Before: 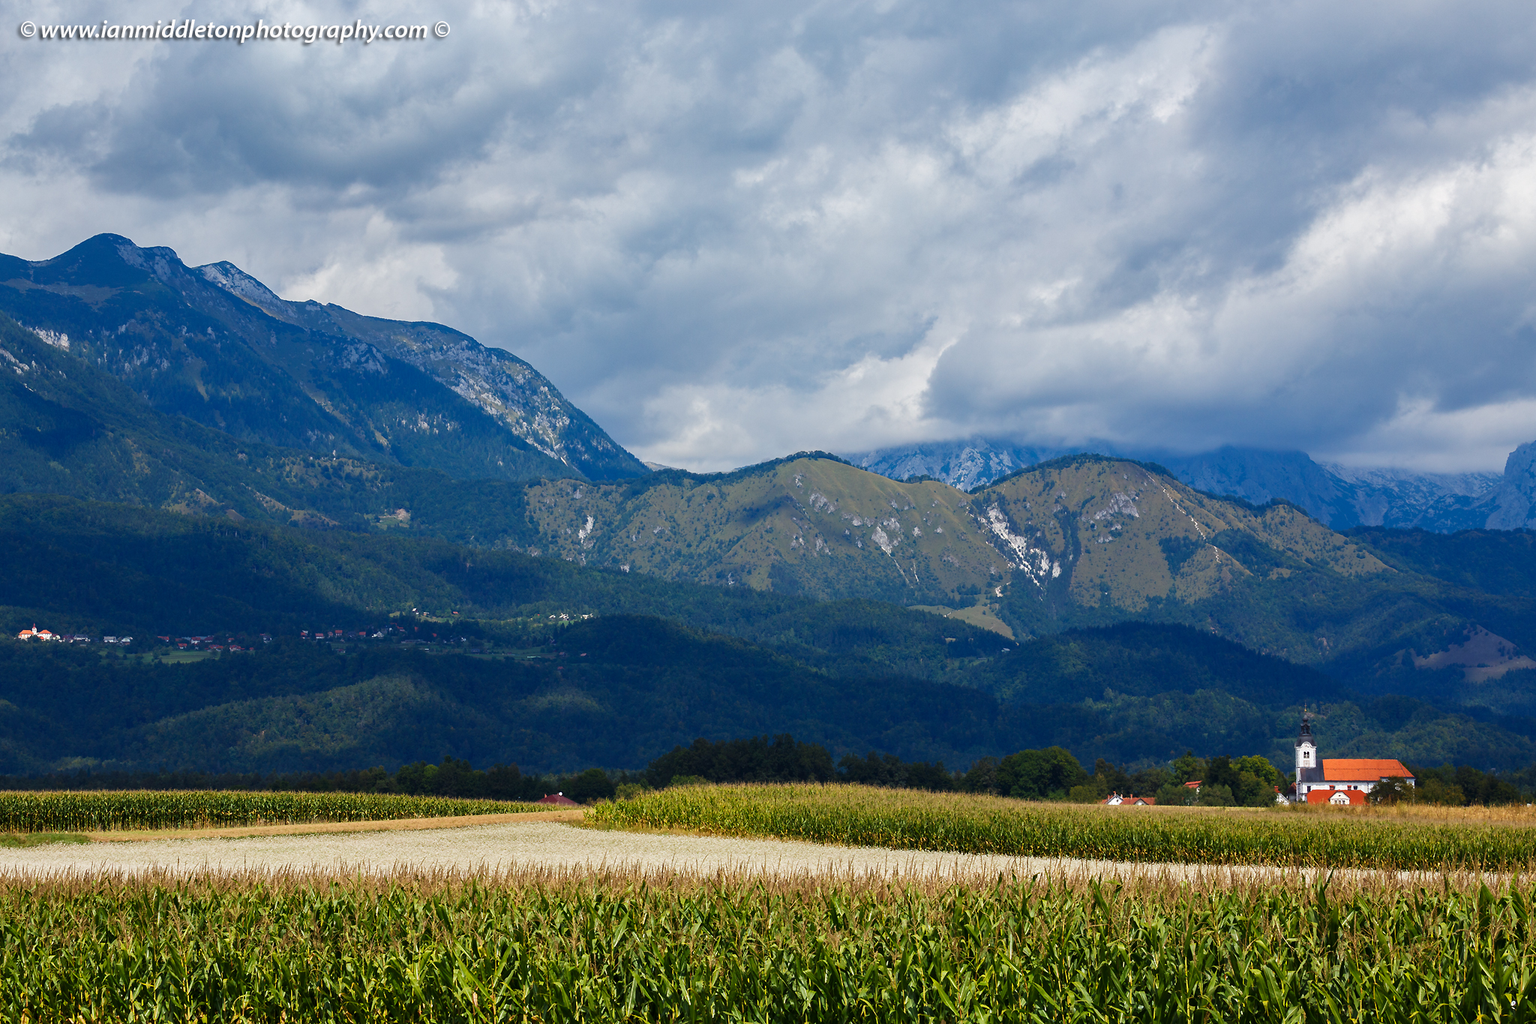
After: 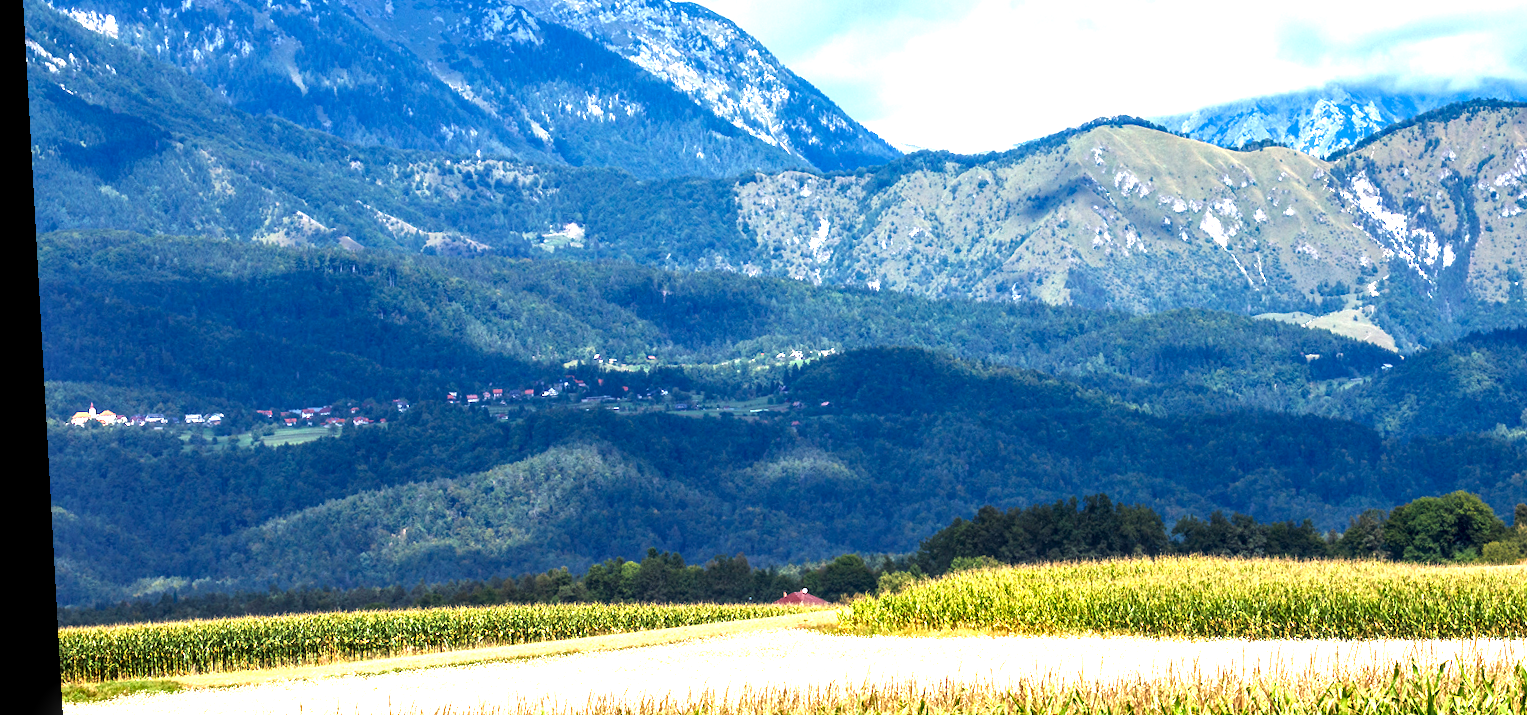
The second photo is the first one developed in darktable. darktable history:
exposure: black level correction 0.001, exposure 1.735 EV, compensate highlight preservation false
local contrast: detail 160%
rotate and perspective: rotation -3.18°, automatic cropping off
crop: top 36.498%, right 27.964%, bottom 14.995%
